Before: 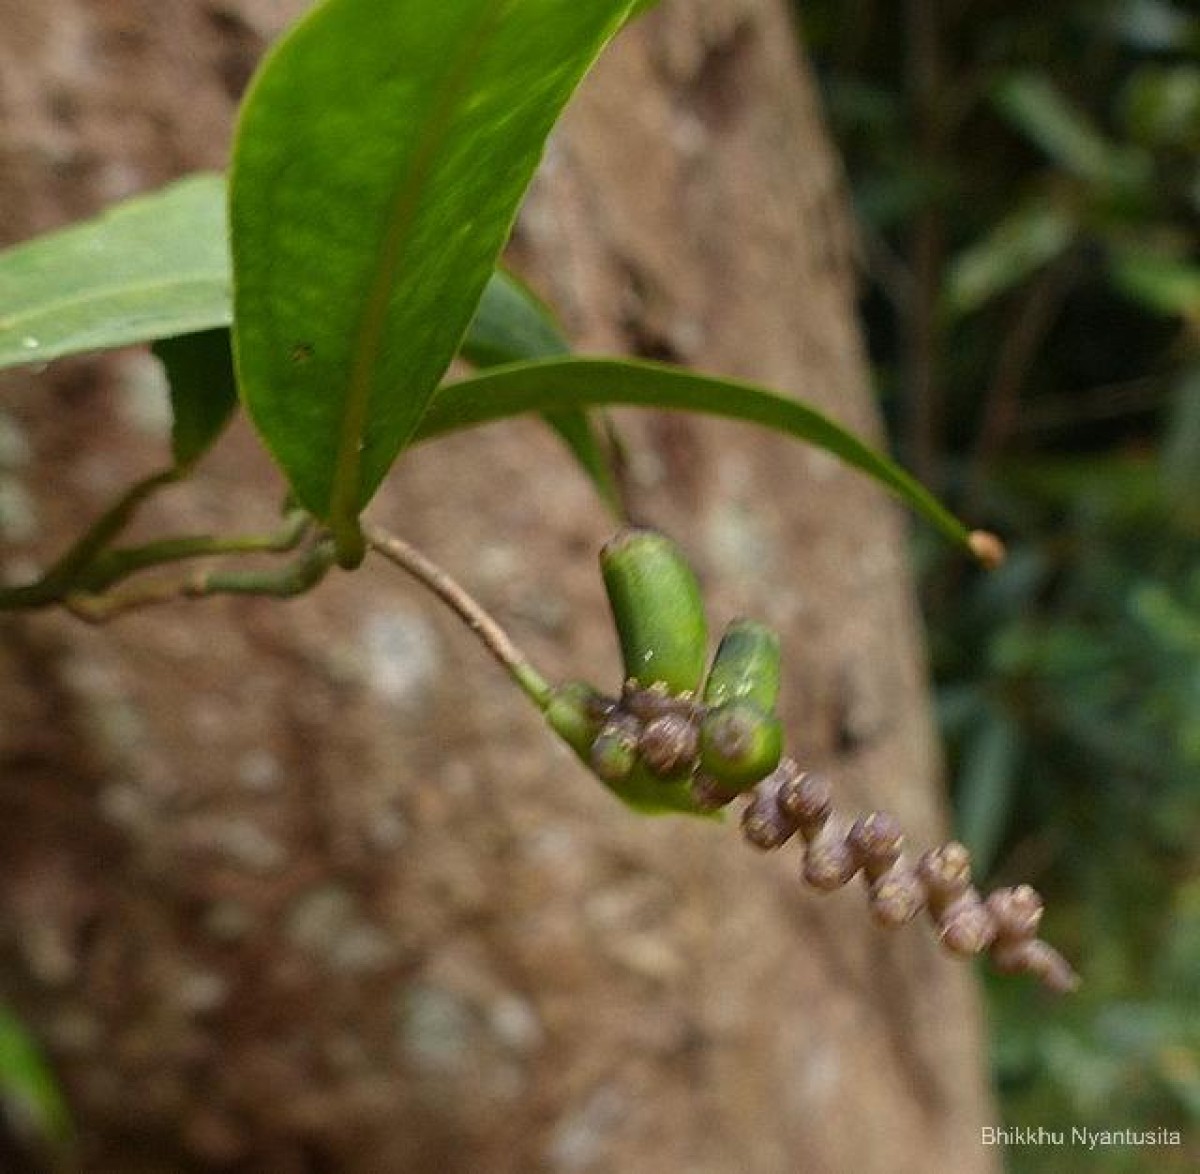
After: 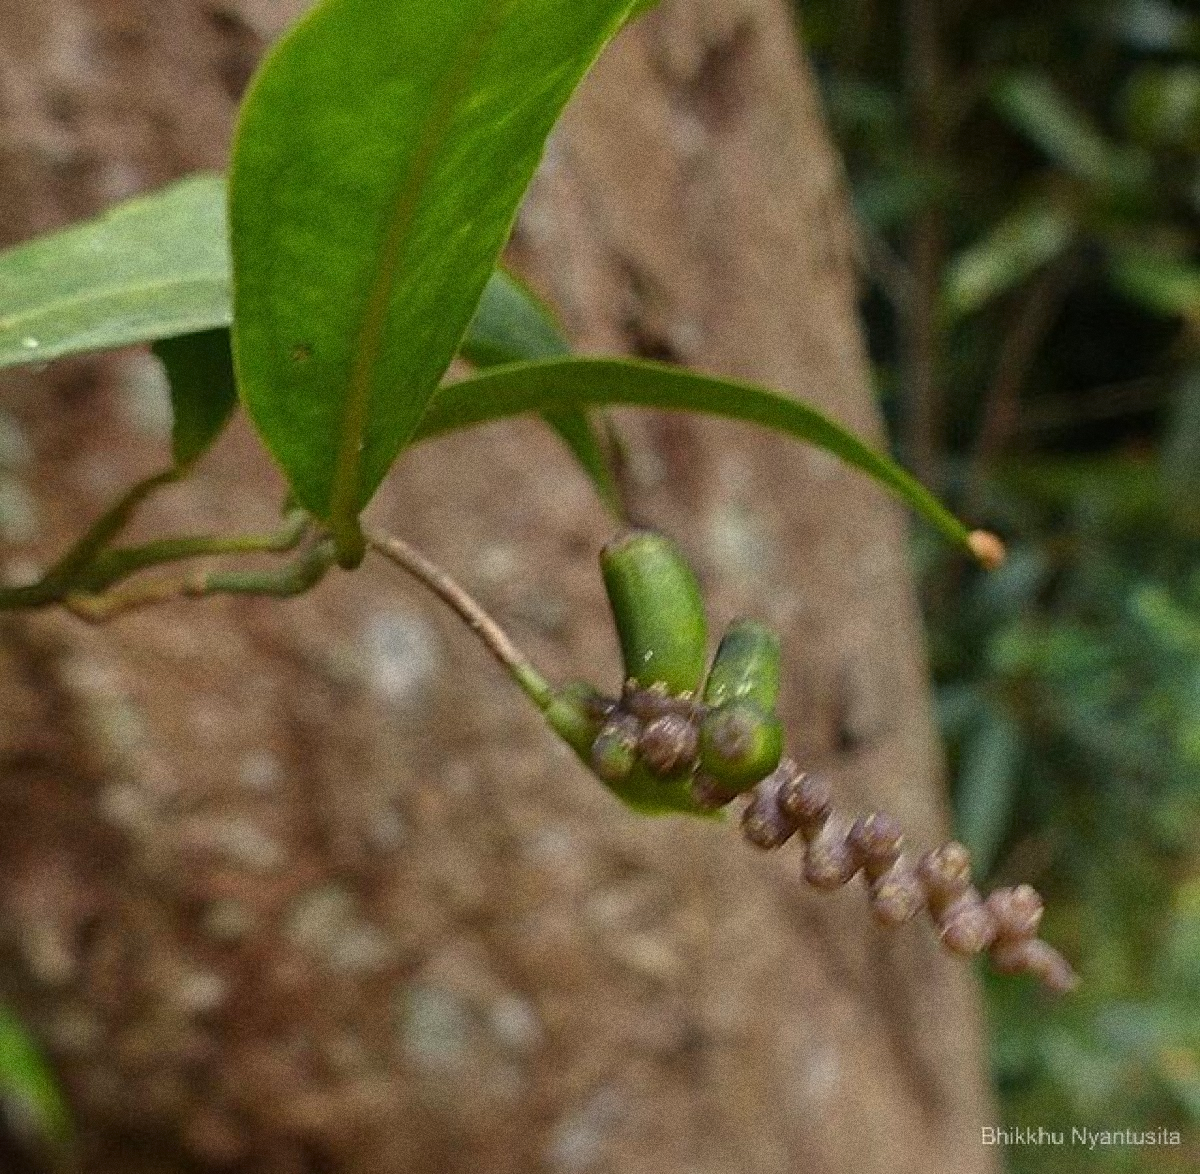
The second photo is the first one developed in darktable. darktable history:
tone equalizer: -7 EV -0.63 EV, -6 EV 1 EV, -5 EV -0.45 EV, -4 EV 0.43 EV, -3 EV 0.41 EV, -2 EV 0.15 EV, -1 EV -0.15 EV, +0 EV -0.39 EV, smoothing diameter 25%, edges refinement/feathering 10, preserve details guided filter
grain: coarseness 0.09 ISO, strength 40%
